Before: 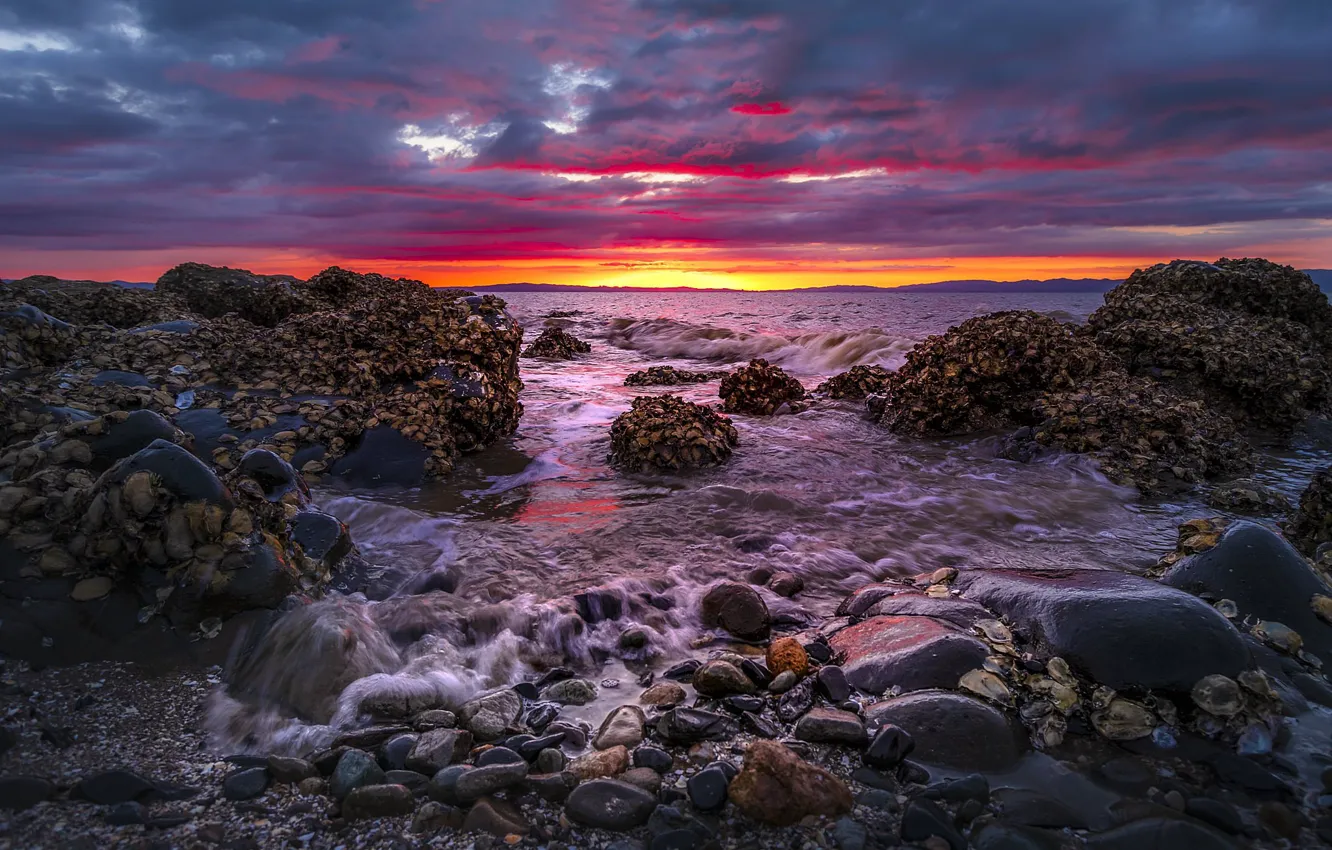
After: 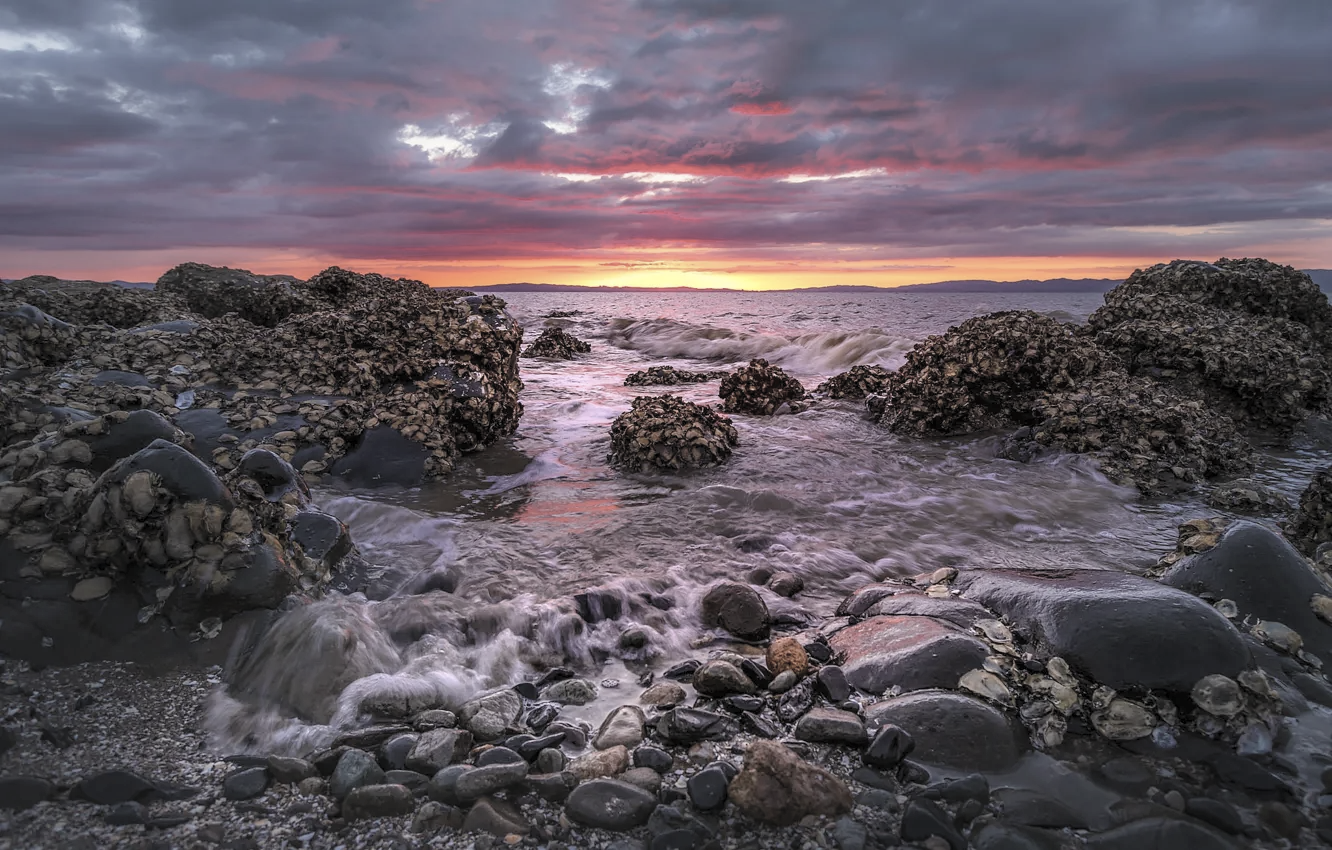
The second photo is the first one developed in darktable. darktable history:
contrast brightness saturation: brightness 0.185, saturation -0.499
